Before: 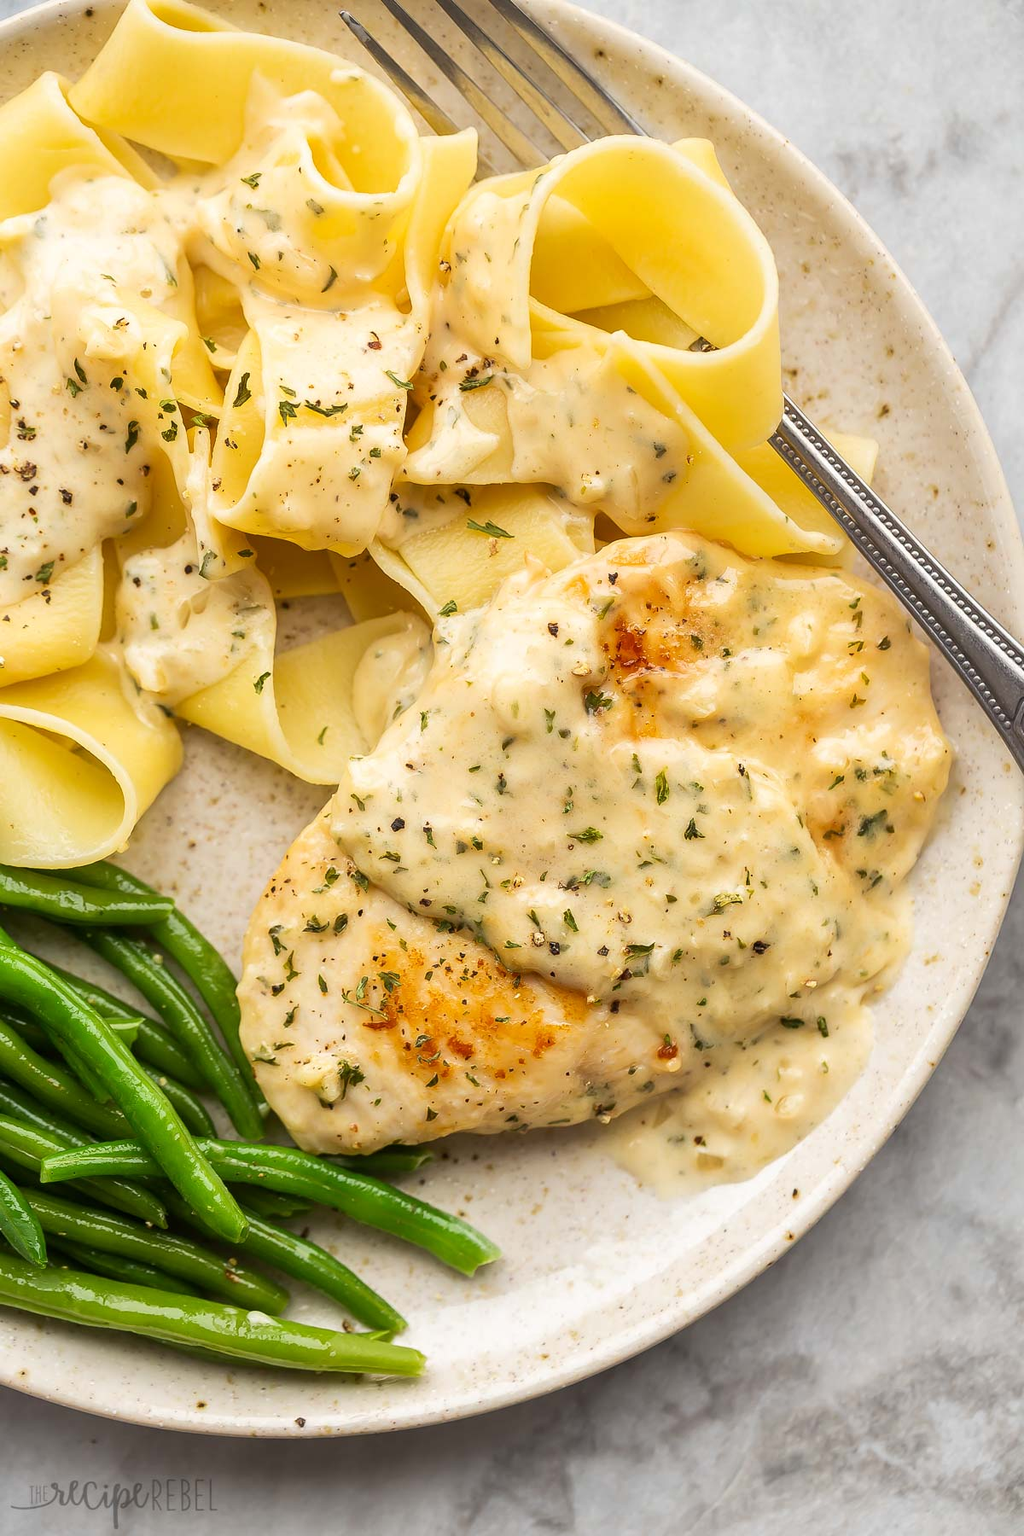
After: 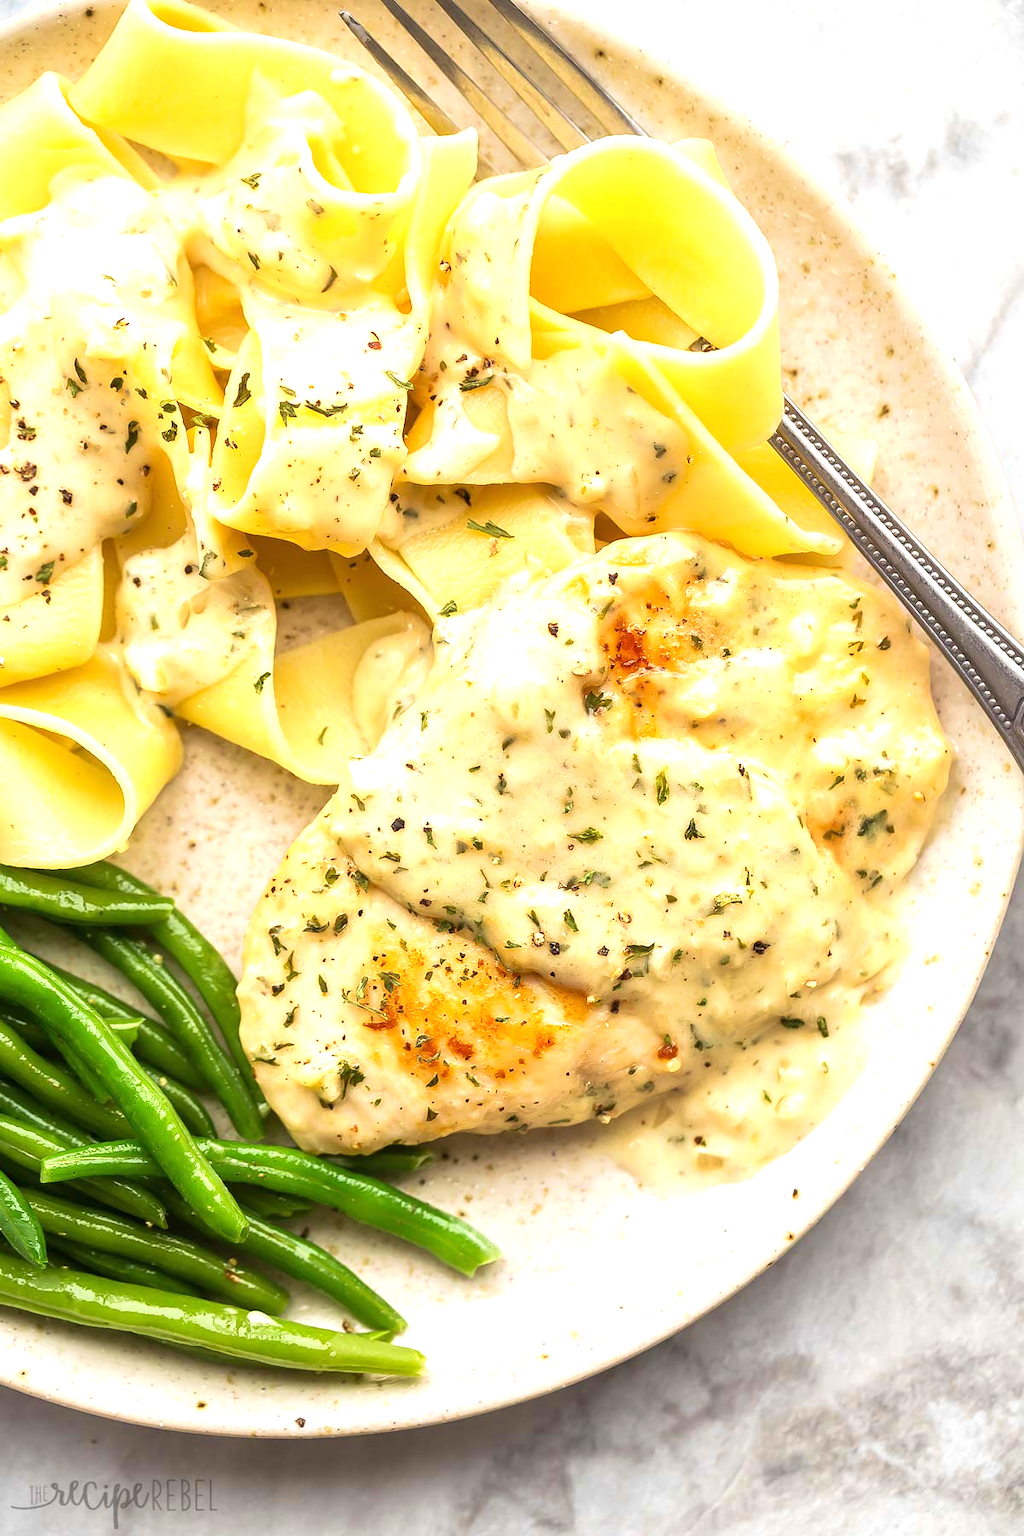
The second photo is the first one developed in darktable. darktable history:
velvia: on, module defaults
exposure: black level correction 0, exposure 0.681 EV, compensate highlight preservation false
